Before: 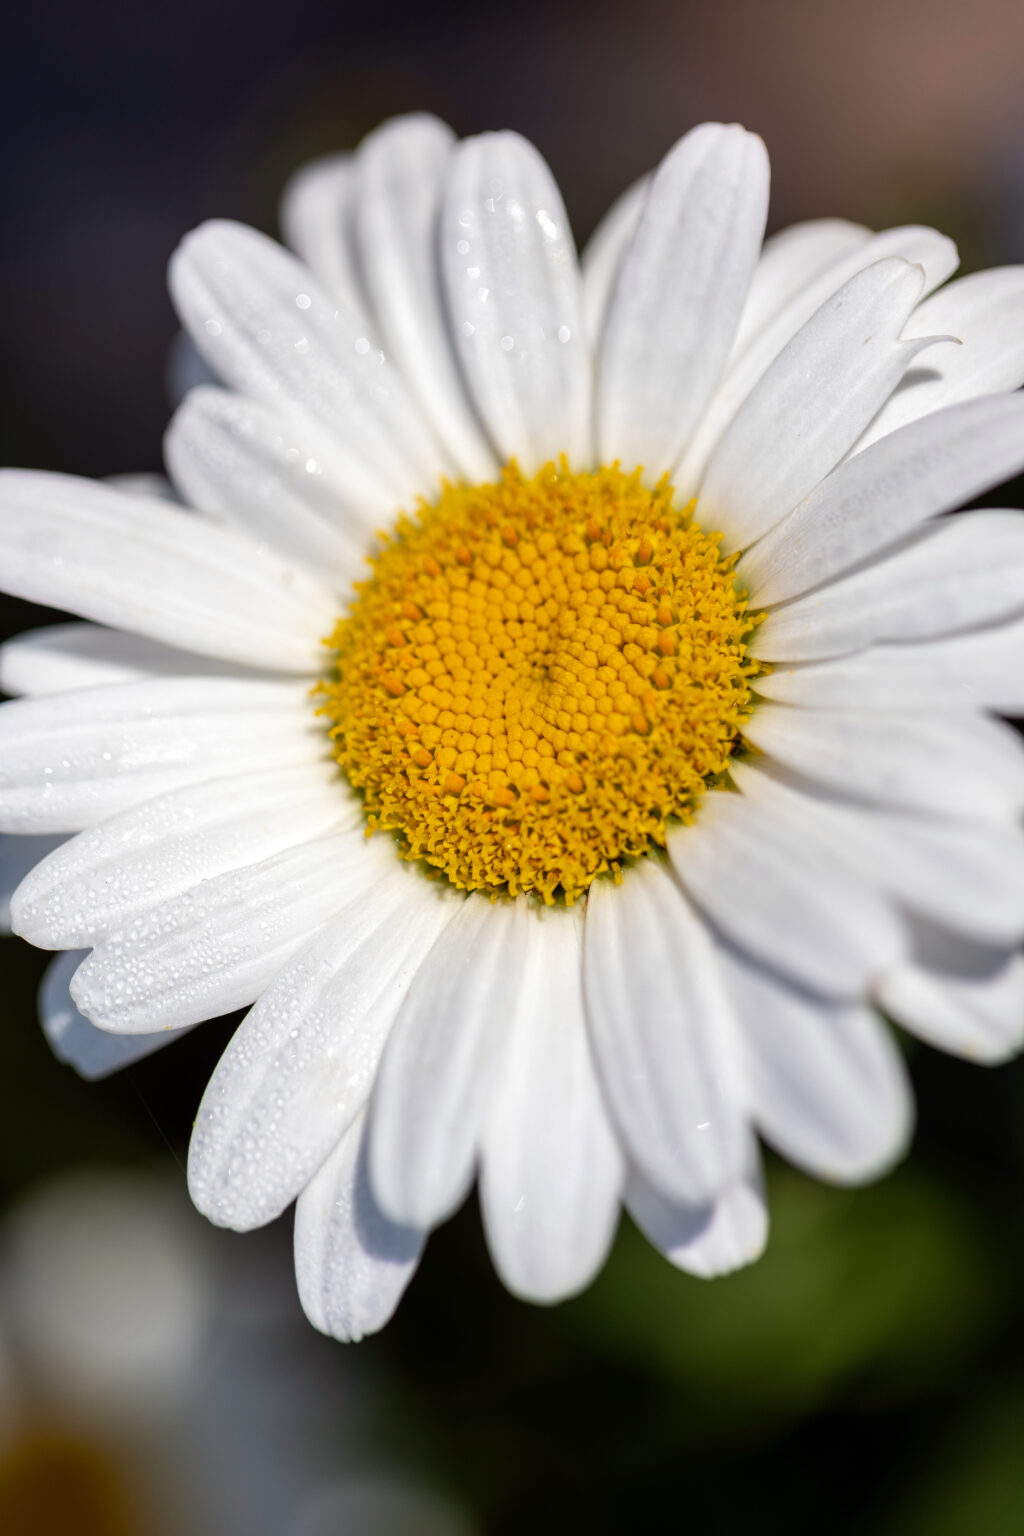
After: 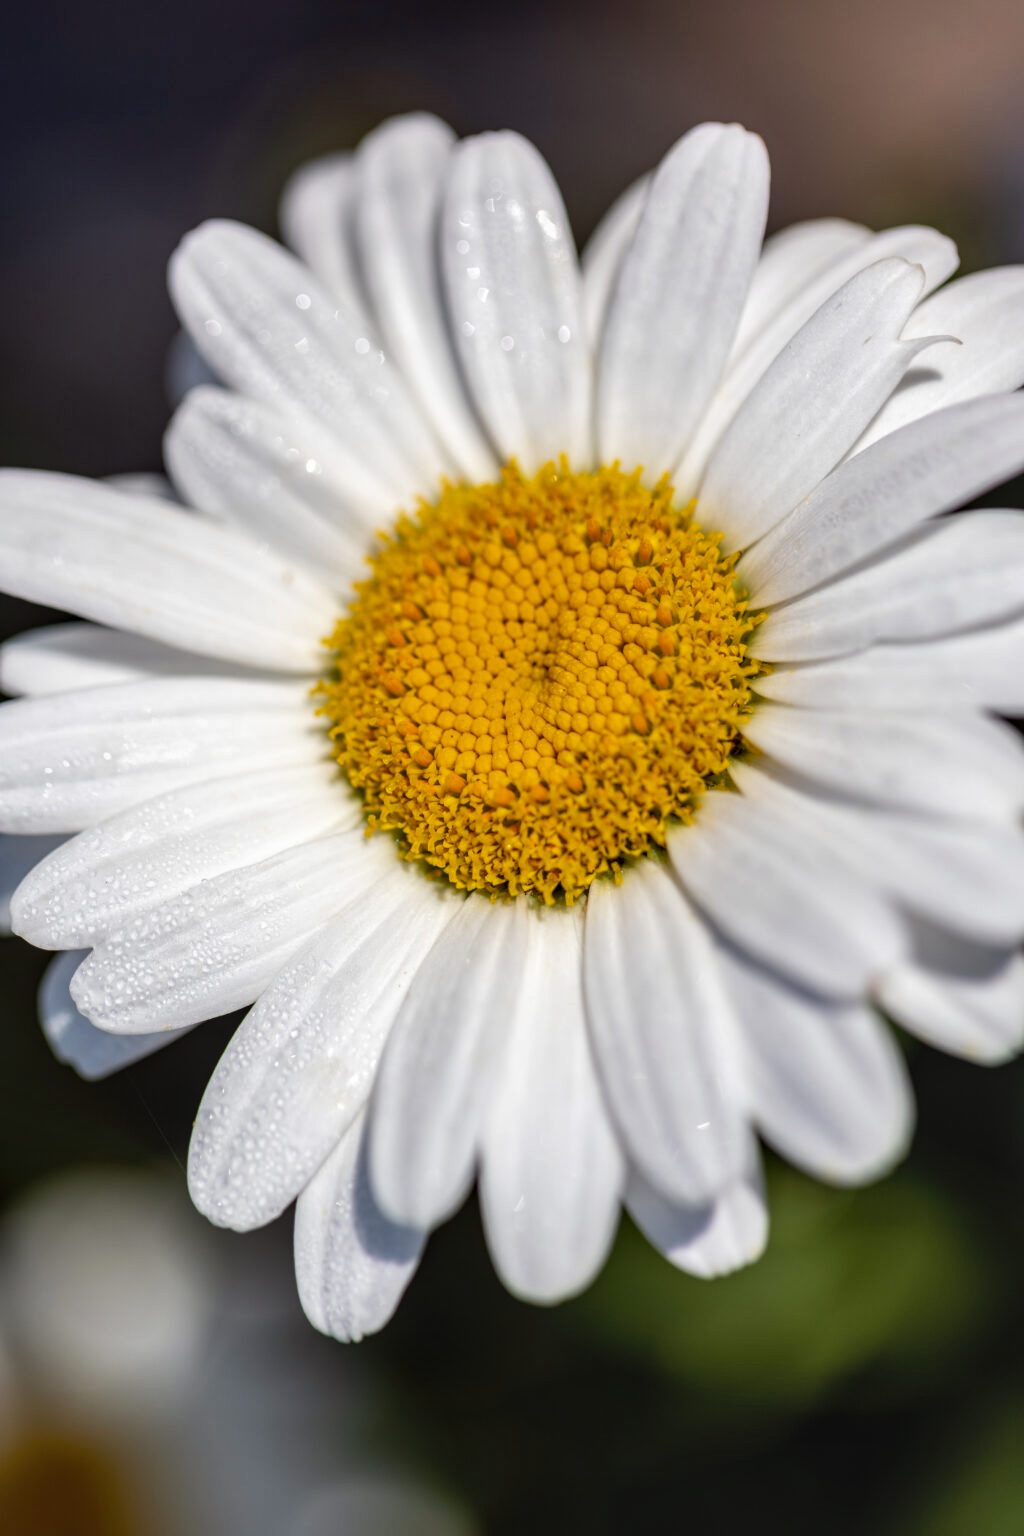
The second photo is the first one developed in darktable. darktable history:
color calibration: illuminant same as pipeline (D50), adaptation none (bypass)
local contrast: on, module defaults
